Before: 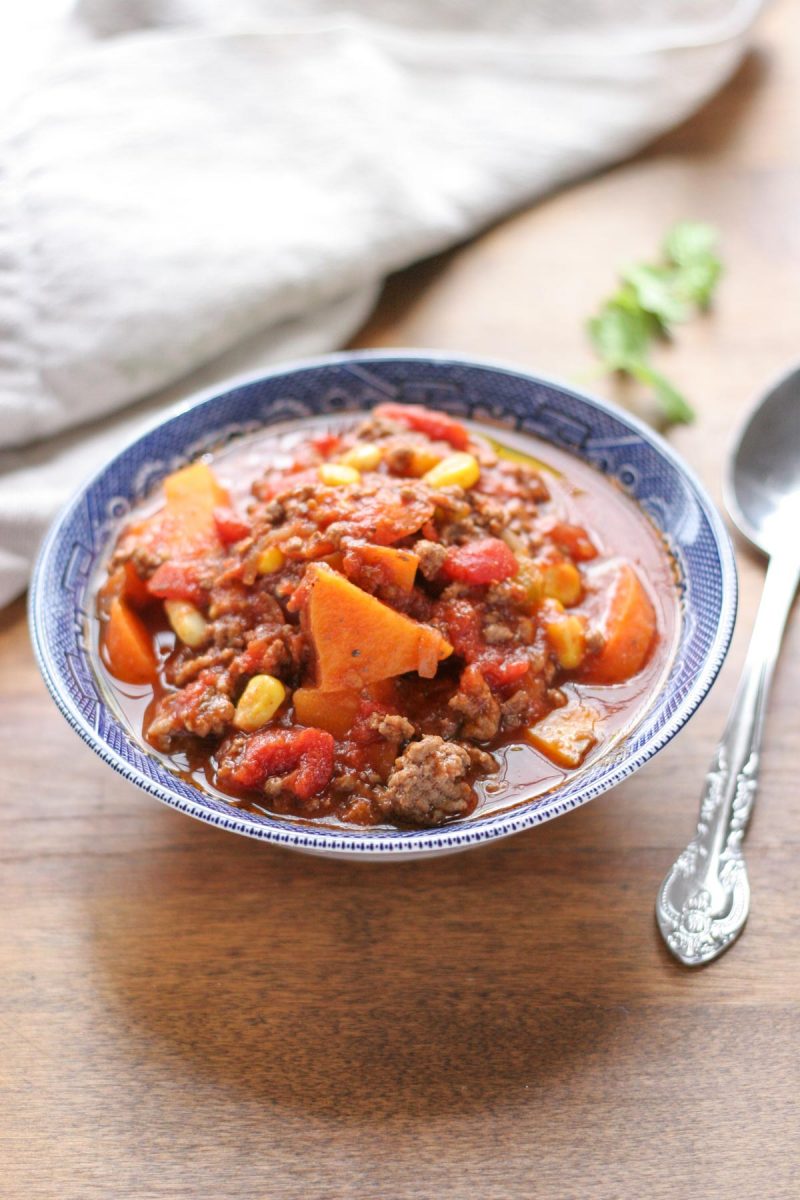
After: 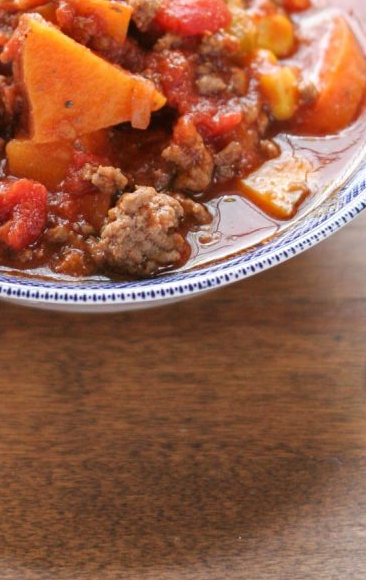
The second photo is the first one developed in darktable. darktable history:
levels: mode automatic
crop: left 35.976%, top 45.819%, right 18.162%, bottom 5.807%
